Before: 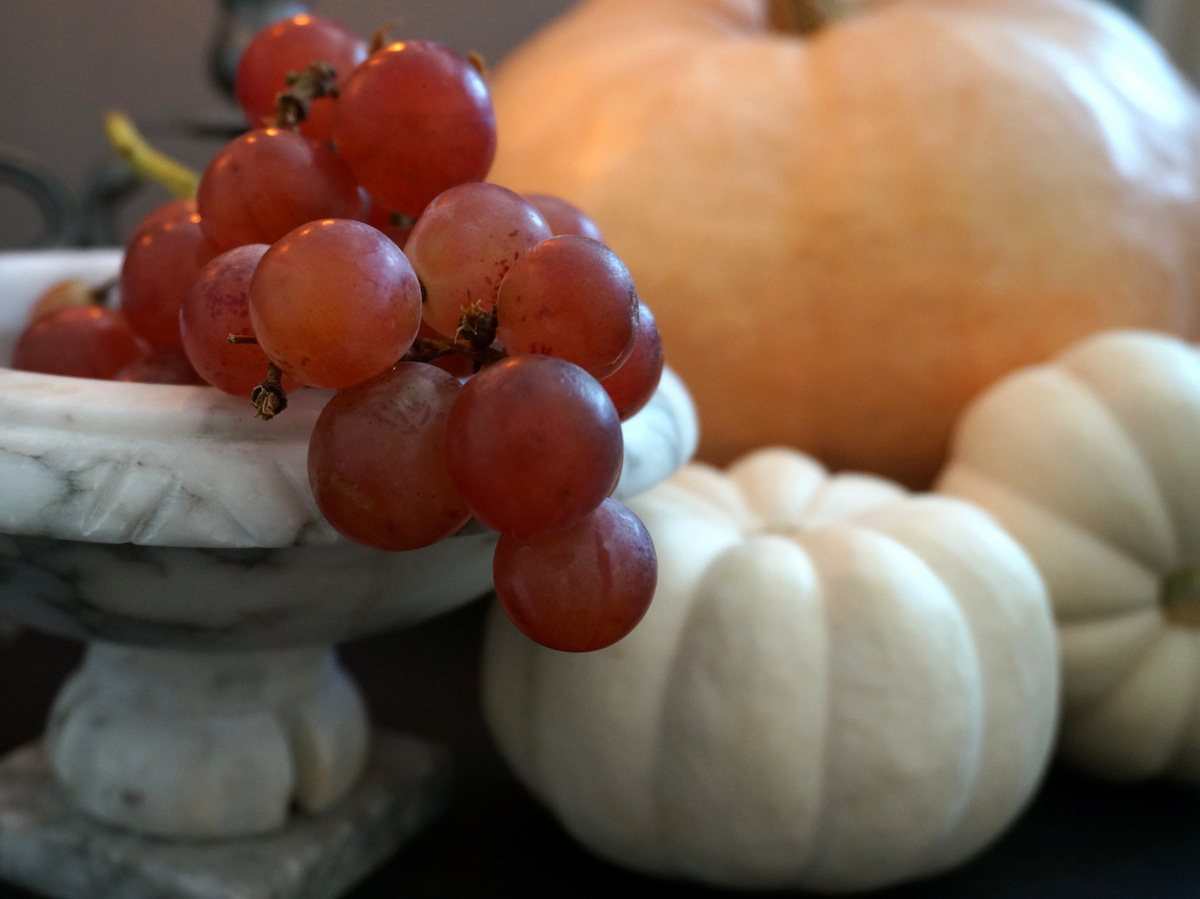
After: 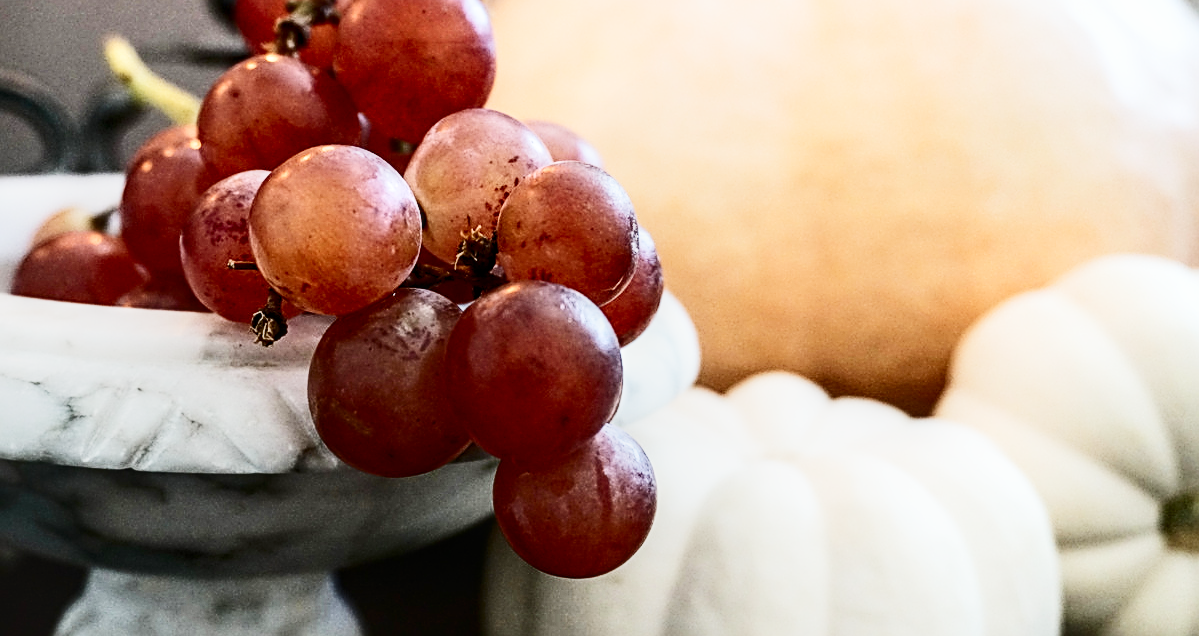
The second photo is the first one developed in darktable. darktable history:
sharpen: radius 2.55, amount 0.633
crop and rotate: top 8.279%, bottom 20.947%
exposure: black level correction 0, exposure 1.399 EV, compensate highlight preservation false
local contrast: on, module defaults
filmic rgb: black relative exposure -7.16 EV, white relative exposure 5.37 EV, hardness 3.02, preserve chrominance no, color science v5 (2021), contrast in shadows safe, contrast in highlights safe
contrast brightness saturation: contrast 0.514, saturation -0.091
